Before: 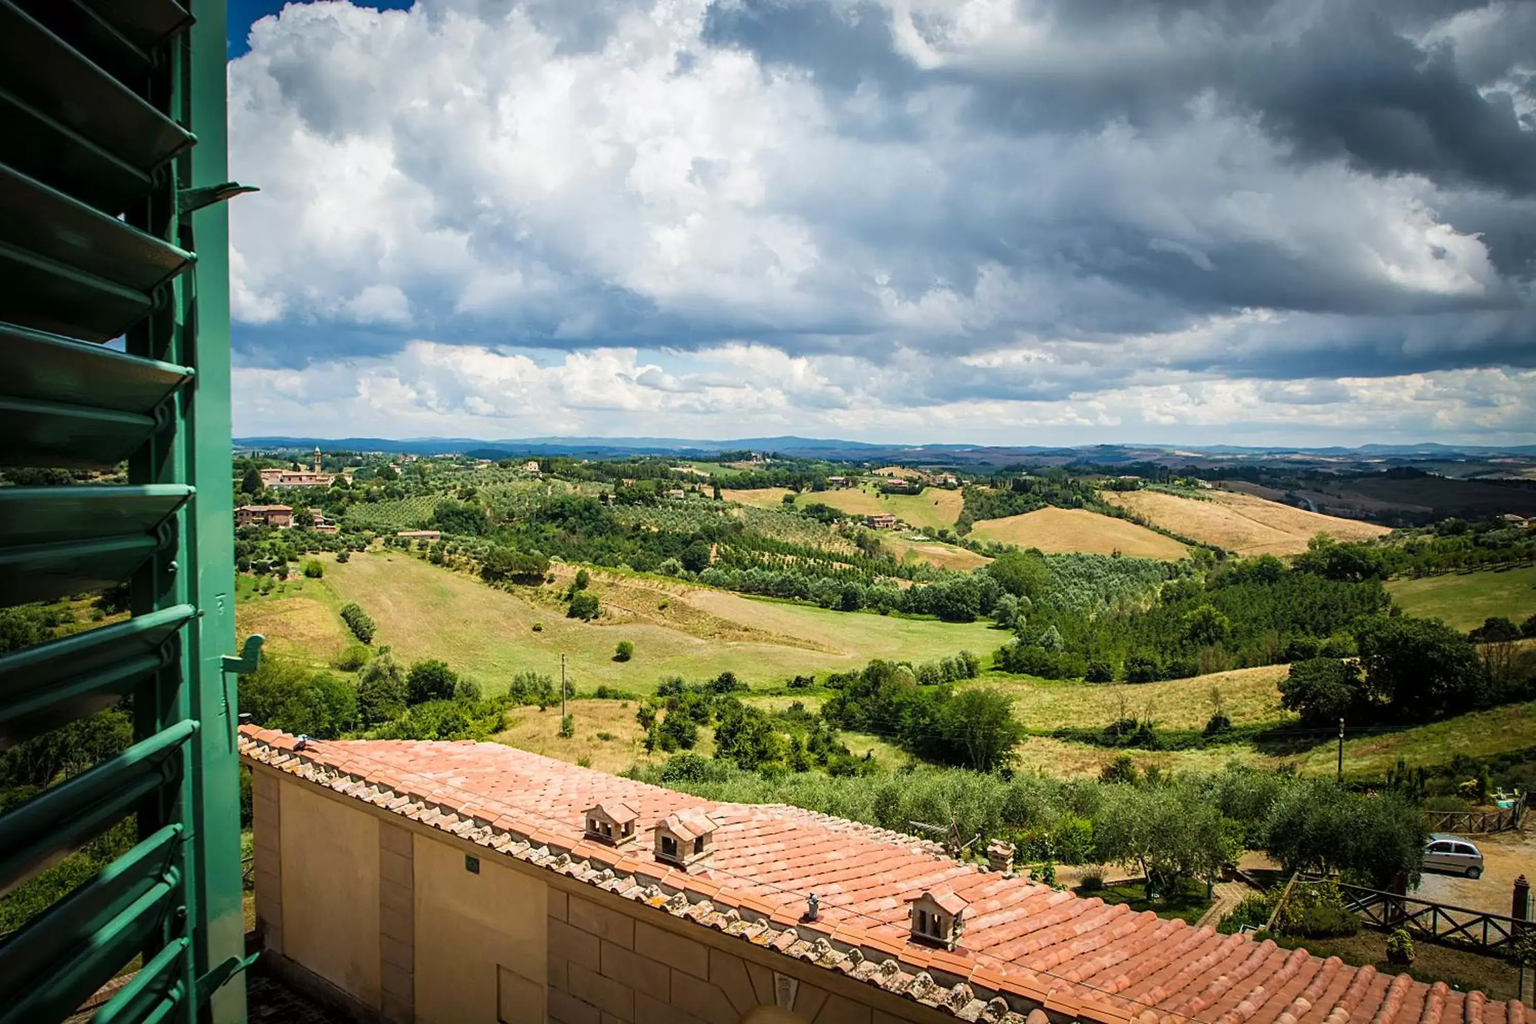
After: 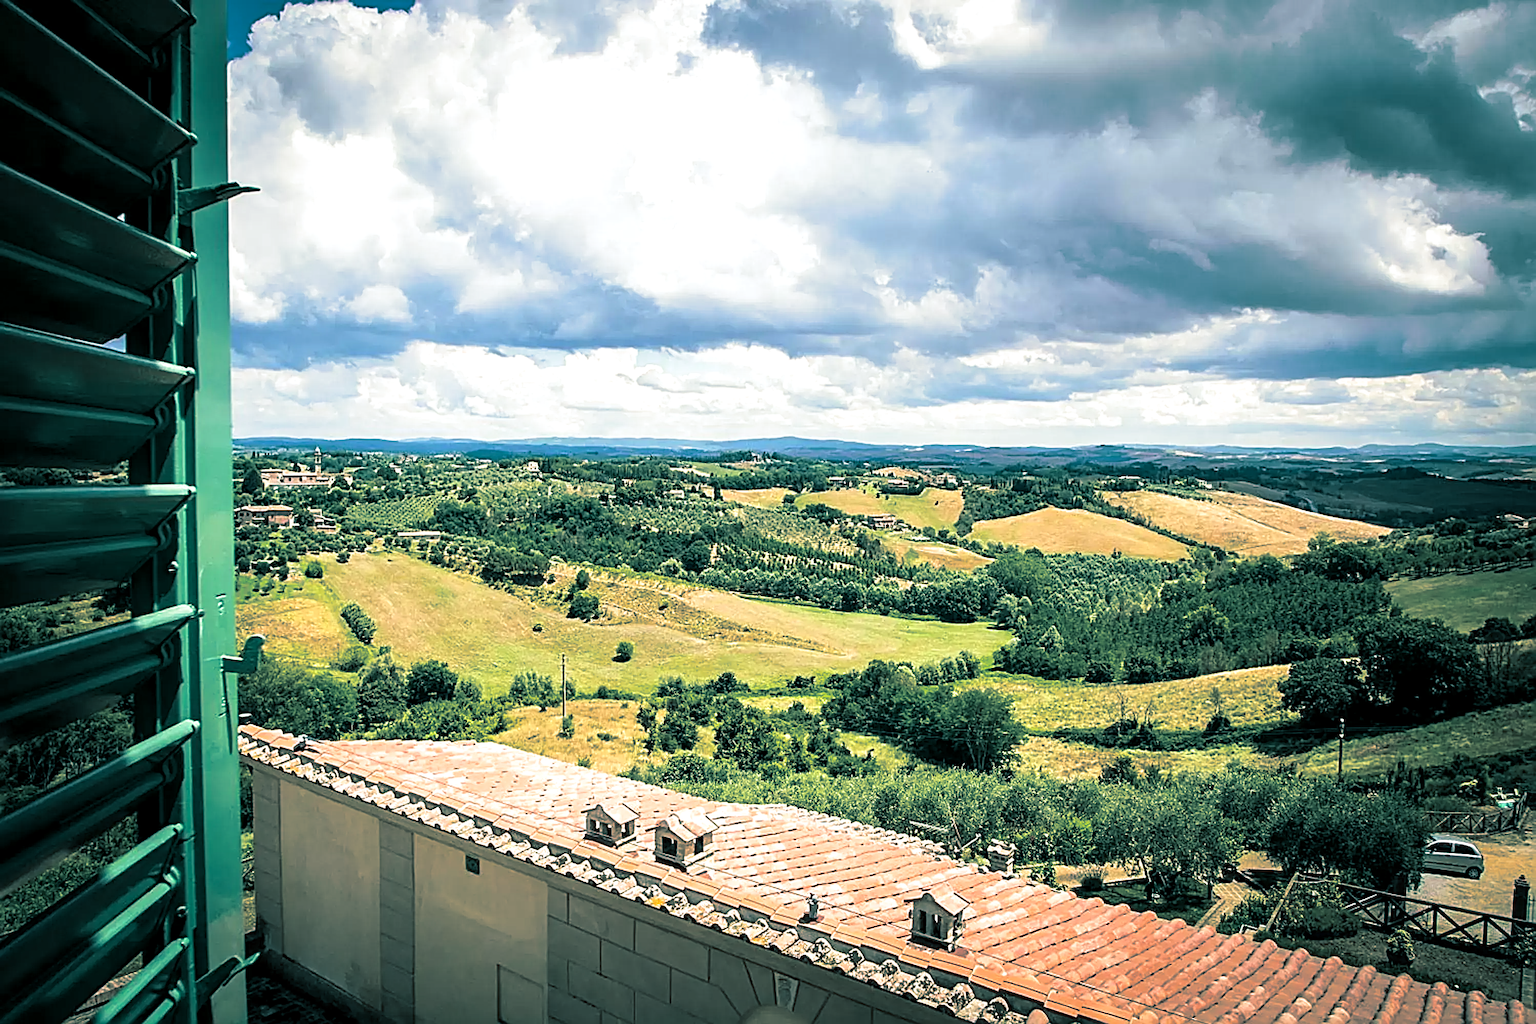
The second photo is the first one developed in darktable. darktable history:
split-toning: shadows › hue 186.43°, highlights › hue 49.29°, compress 30.29%
sharpen: radius 3.025, amount 0.757
exposure: black level correction 0.001, exposure 0.5 EV, compensate exposure bias true, compensate highlight preservation false
